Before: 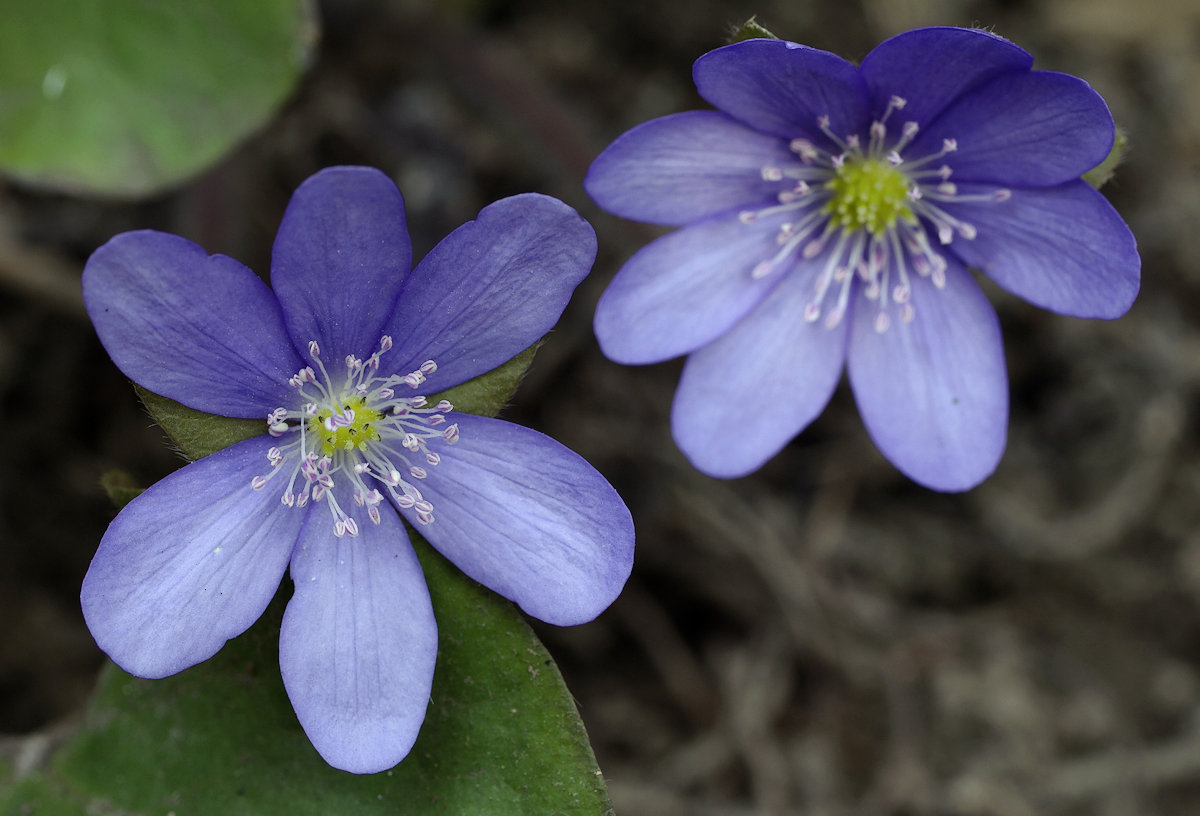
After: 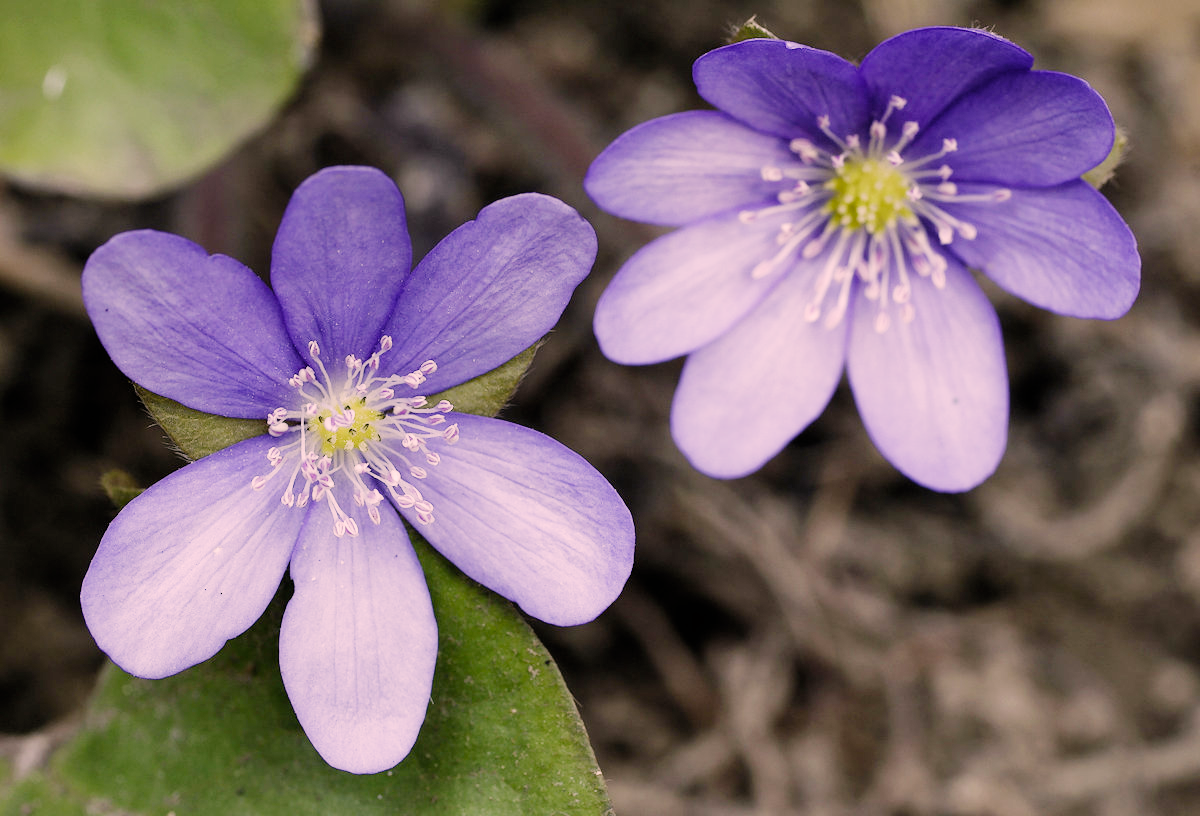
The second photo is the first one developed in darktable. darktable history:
color correction: highlights a* 14.62, highlights b* 4.85
exposure: black level correction 0, exposure 1.2 EV, compensate highlight preservation false
filmic rgb: black relative exposure -7.65 EV, white relative exposure 4.56 EV, hardness 3.61, preserve chrominance no, color science v4 (2020), type of noise poissonian
